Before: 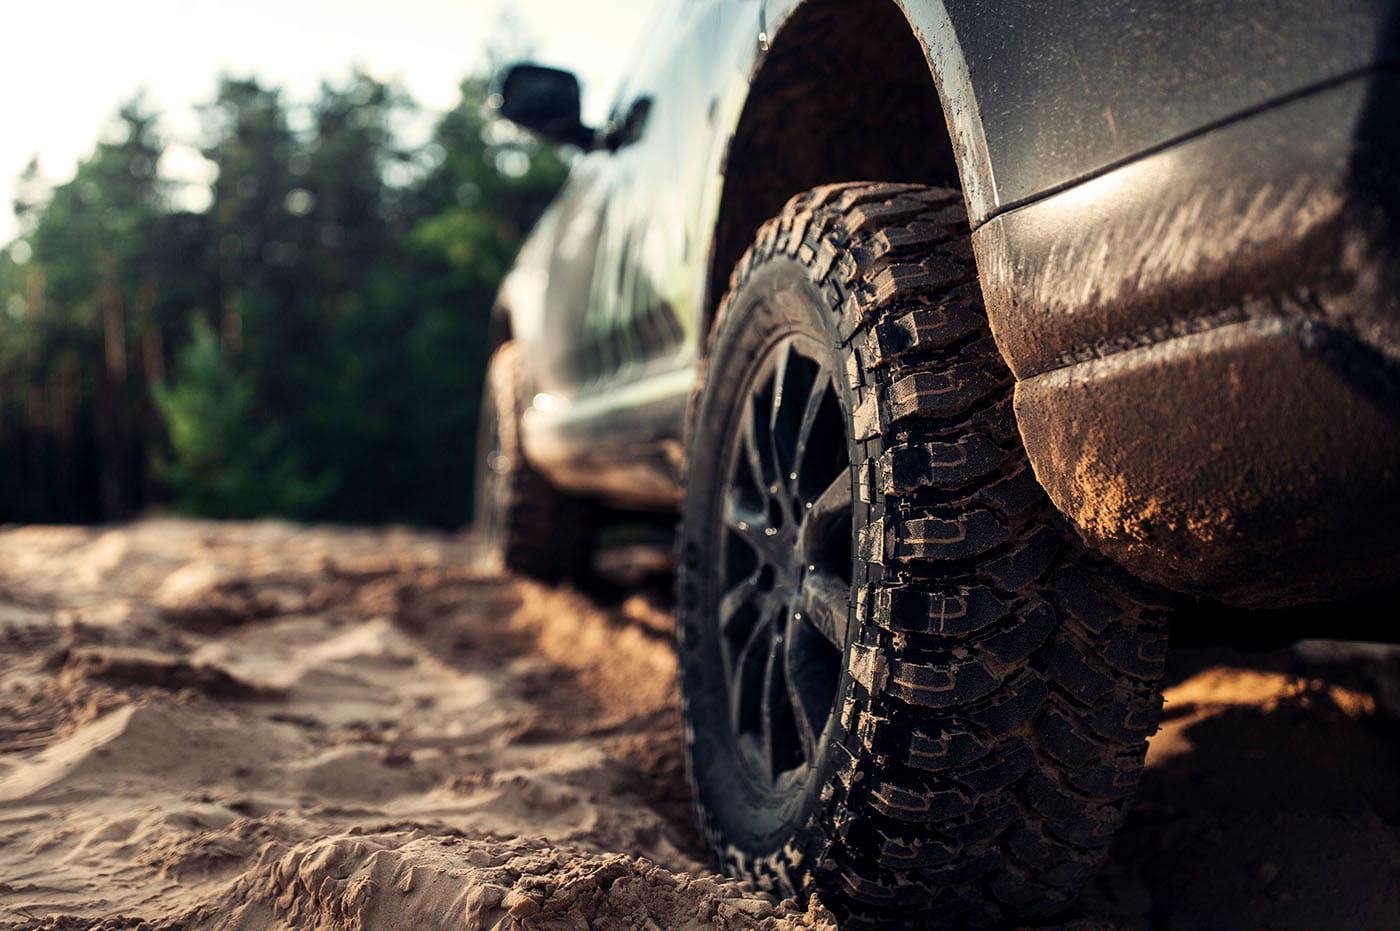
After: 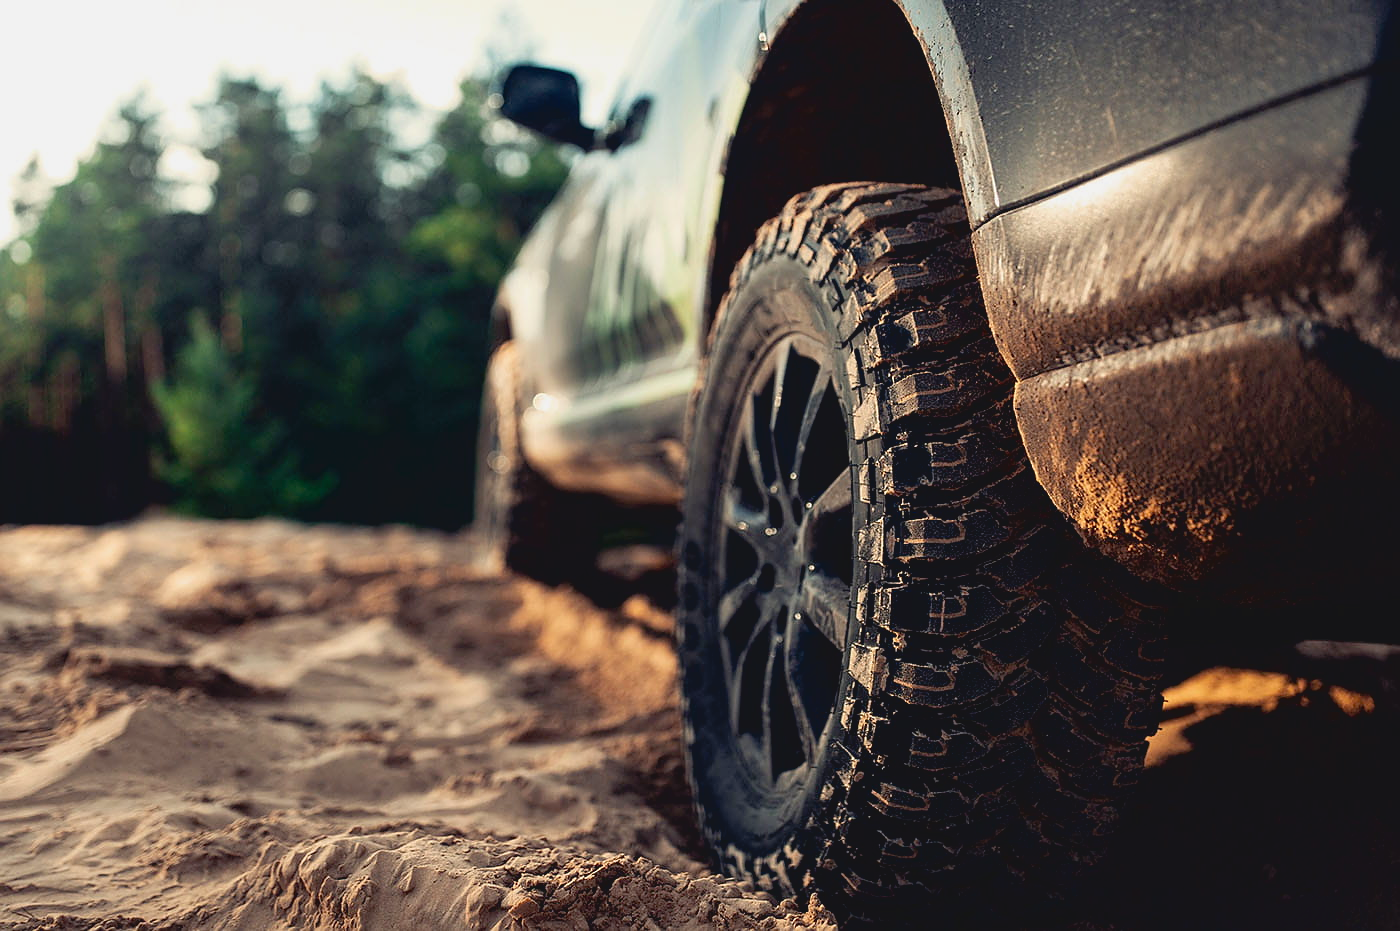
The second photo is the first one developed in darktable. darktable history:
contrast brightness saturation: contrast -0.1, brightness 0.05, saturation 0.08
exposure: black level correction 0.007, compensate highlight preservation false
sharpen: radius 0.969, amount 0.604
